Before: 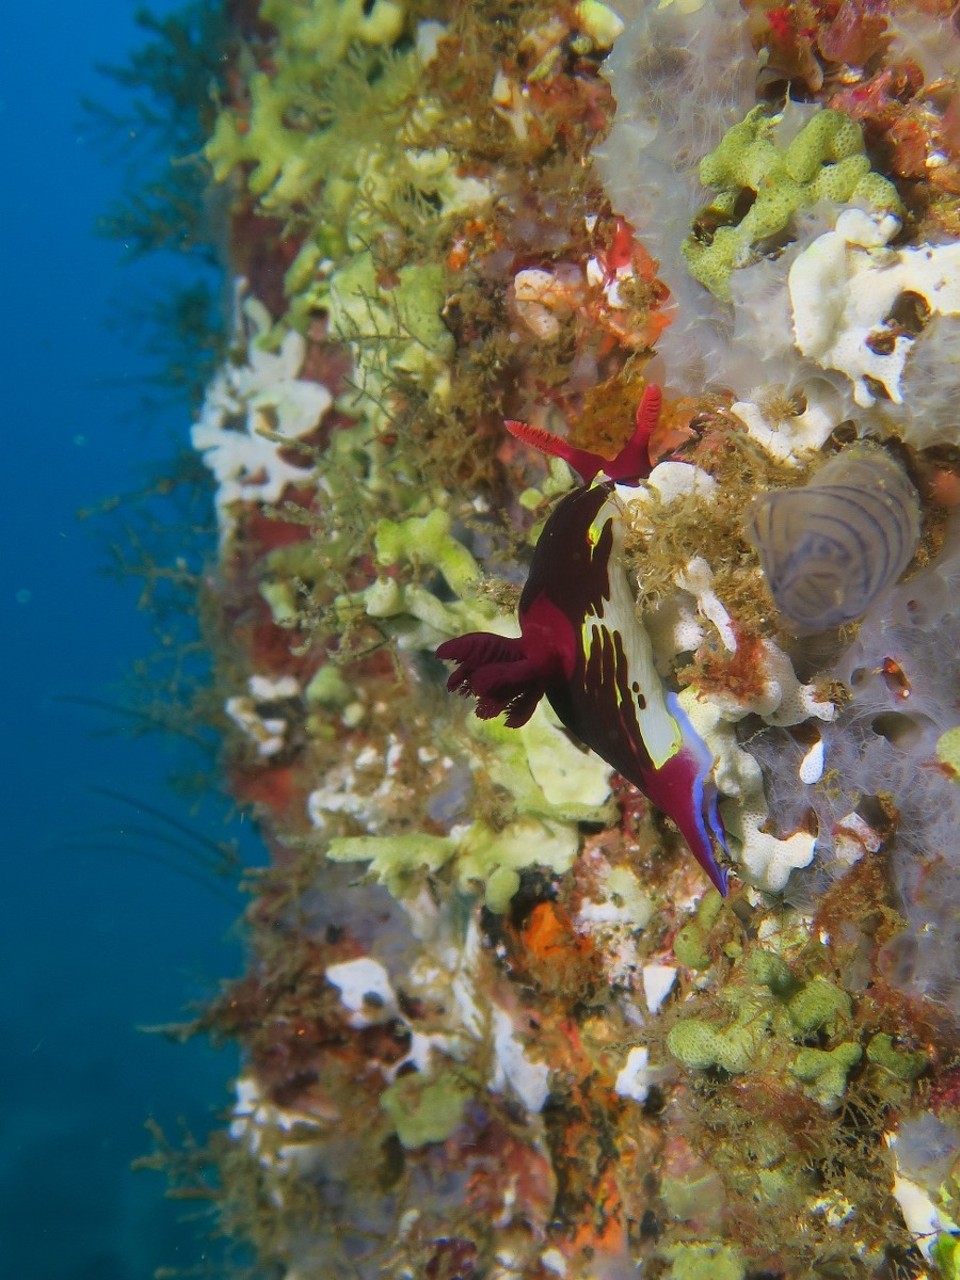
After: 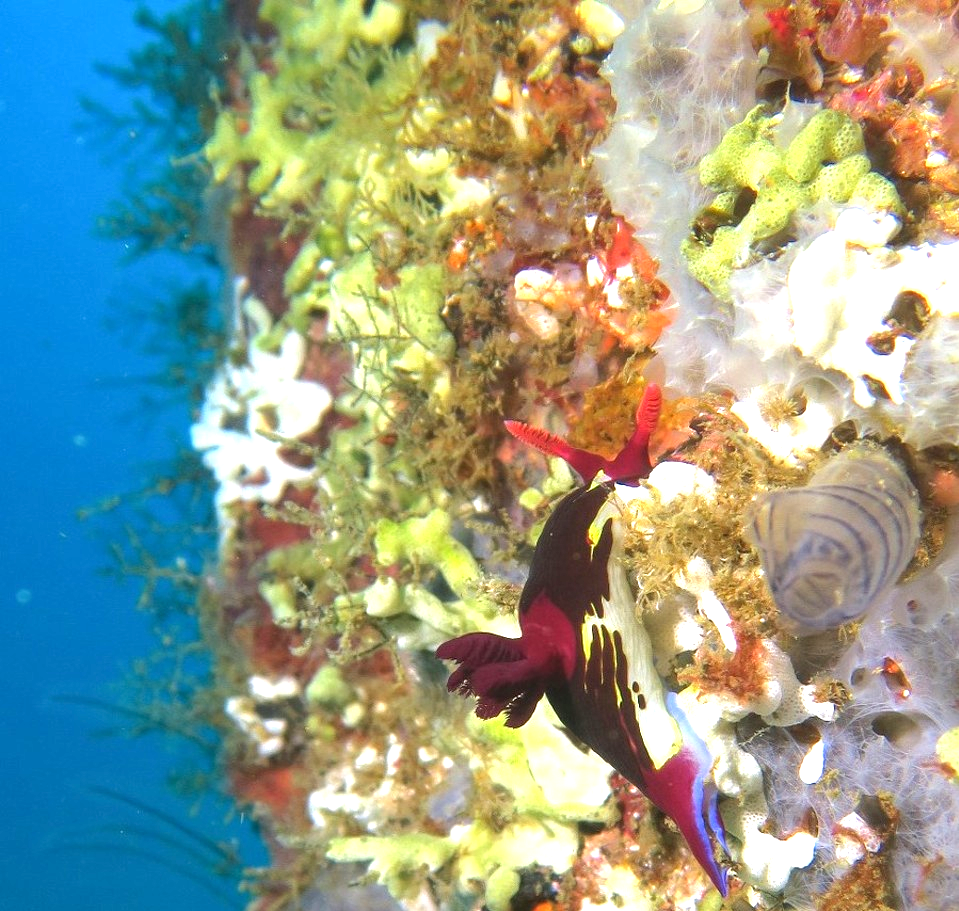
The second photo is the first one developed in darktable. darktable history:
crop: right 0%, bottom 28.755%
local contrast: highlights 100%, shadows 100%, detail 131%, midtone range 0.2
tone equalizer: edges refinement/feathering 500, mask exposure compensation -1.57 EV, preserve details no
exposure: exposure 1.219 EV, compensate highlight preservation false
